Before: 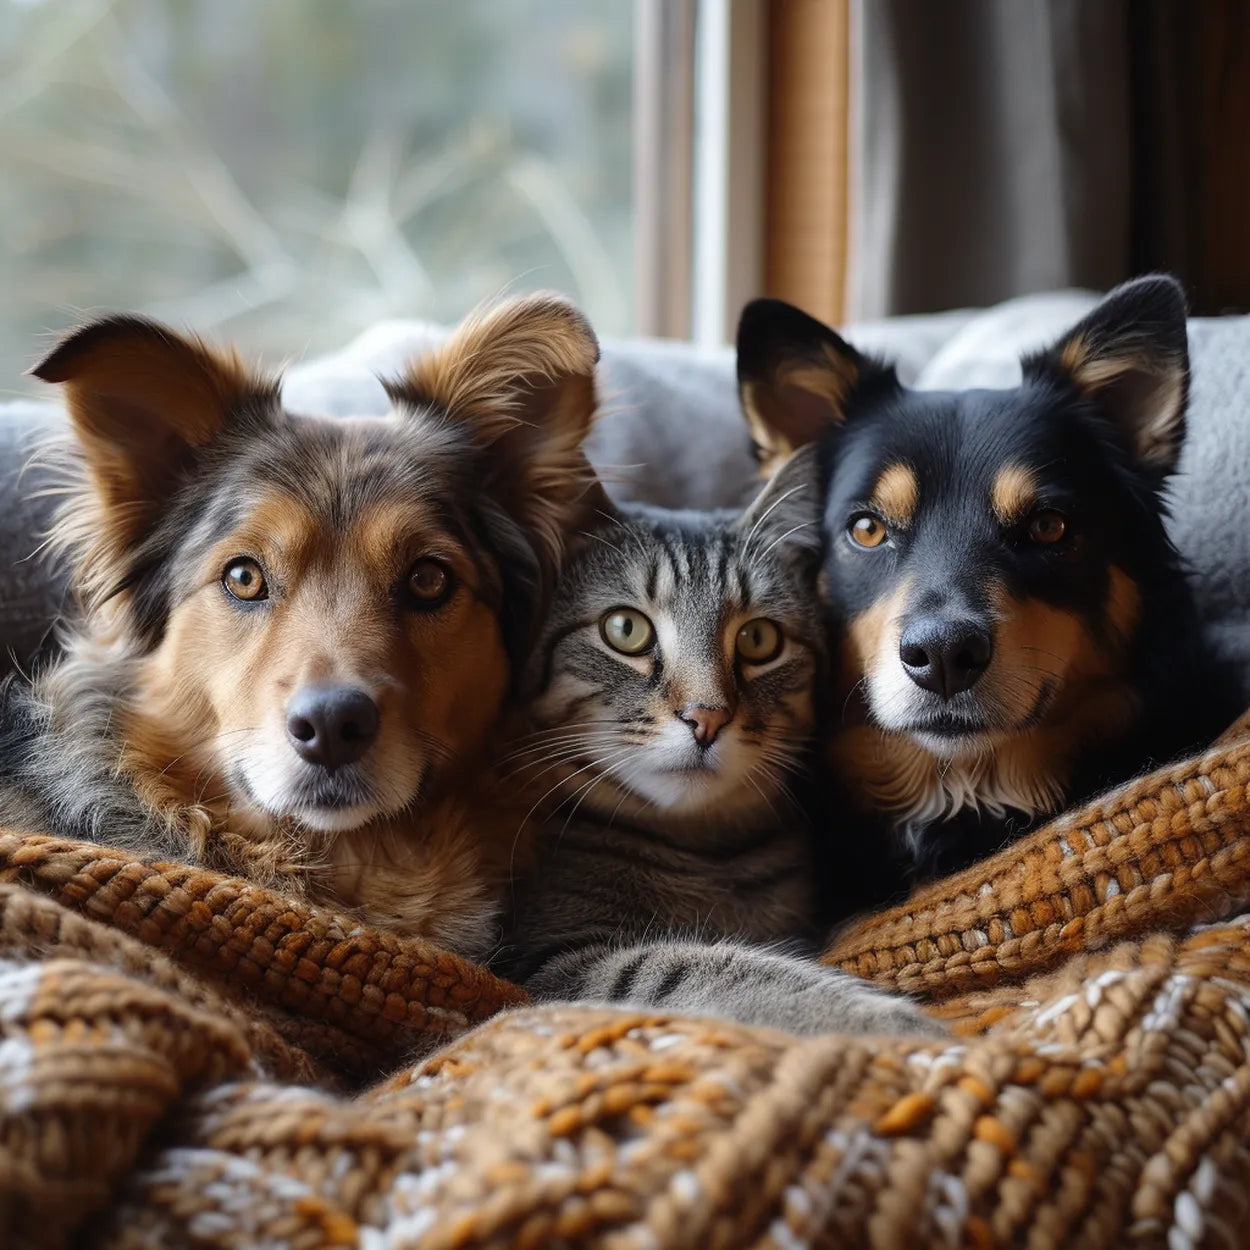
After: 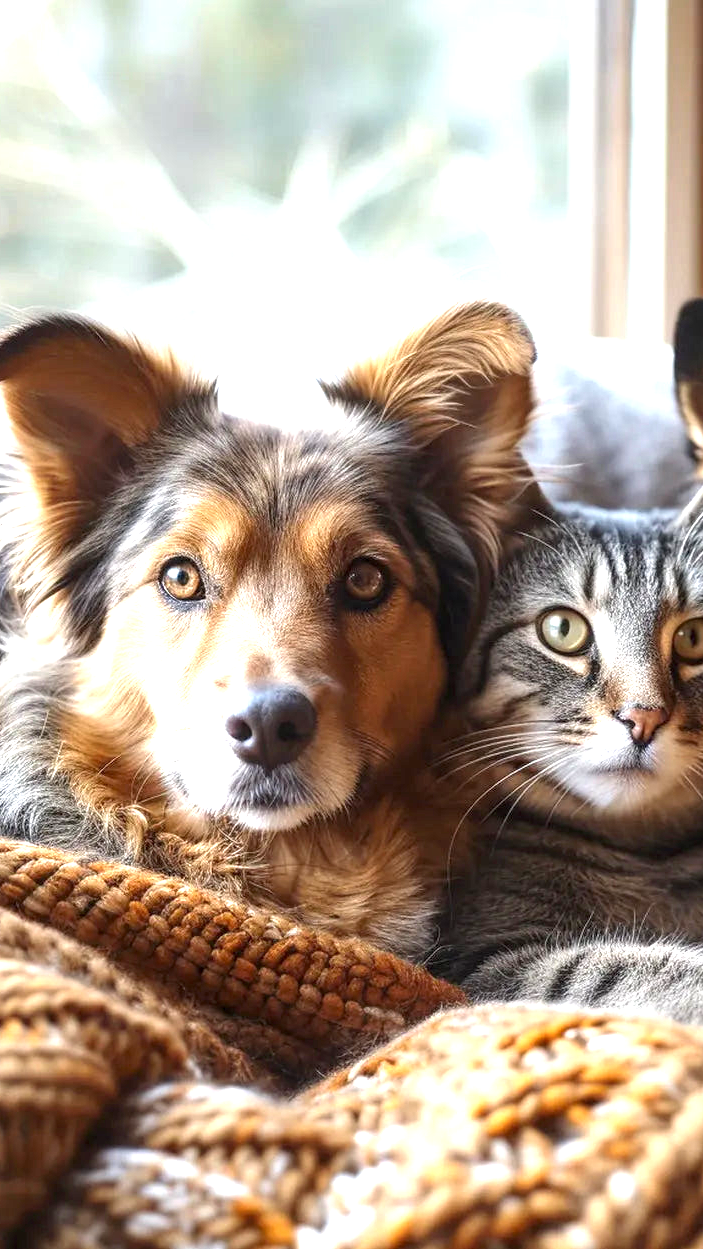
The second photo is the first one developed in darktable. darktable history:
local contrast: on, module defaults
crop: left 5.114%, right 38.589%
exposure: black level correction 0.001, exposure 1.398 EV, compensate exposure bias true, compensate highlight preservation false
